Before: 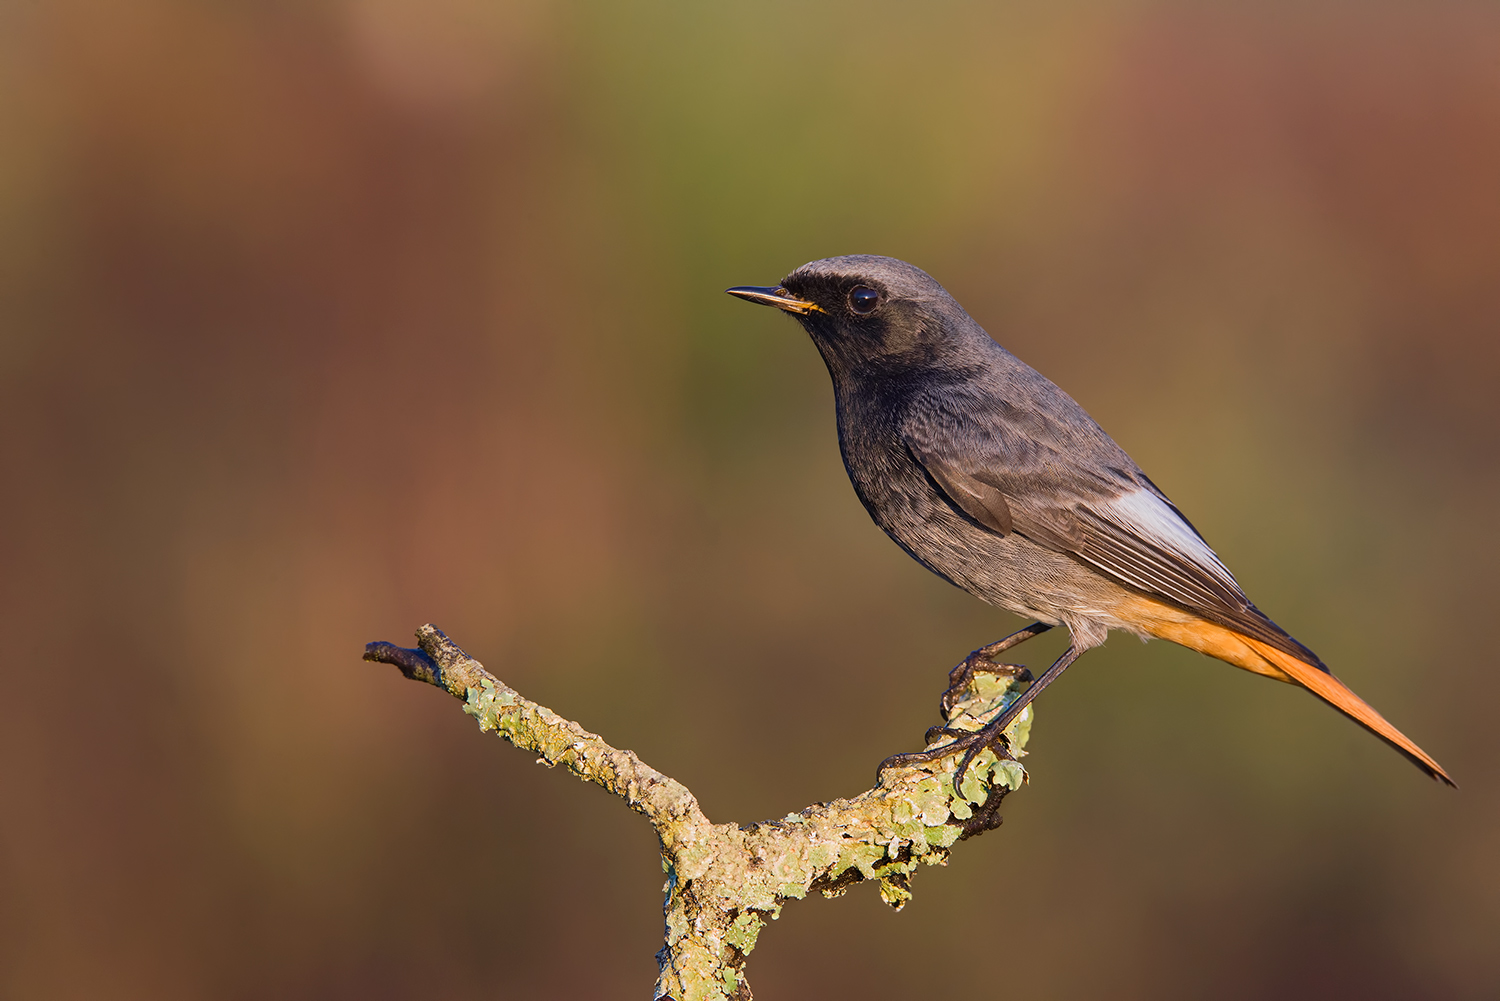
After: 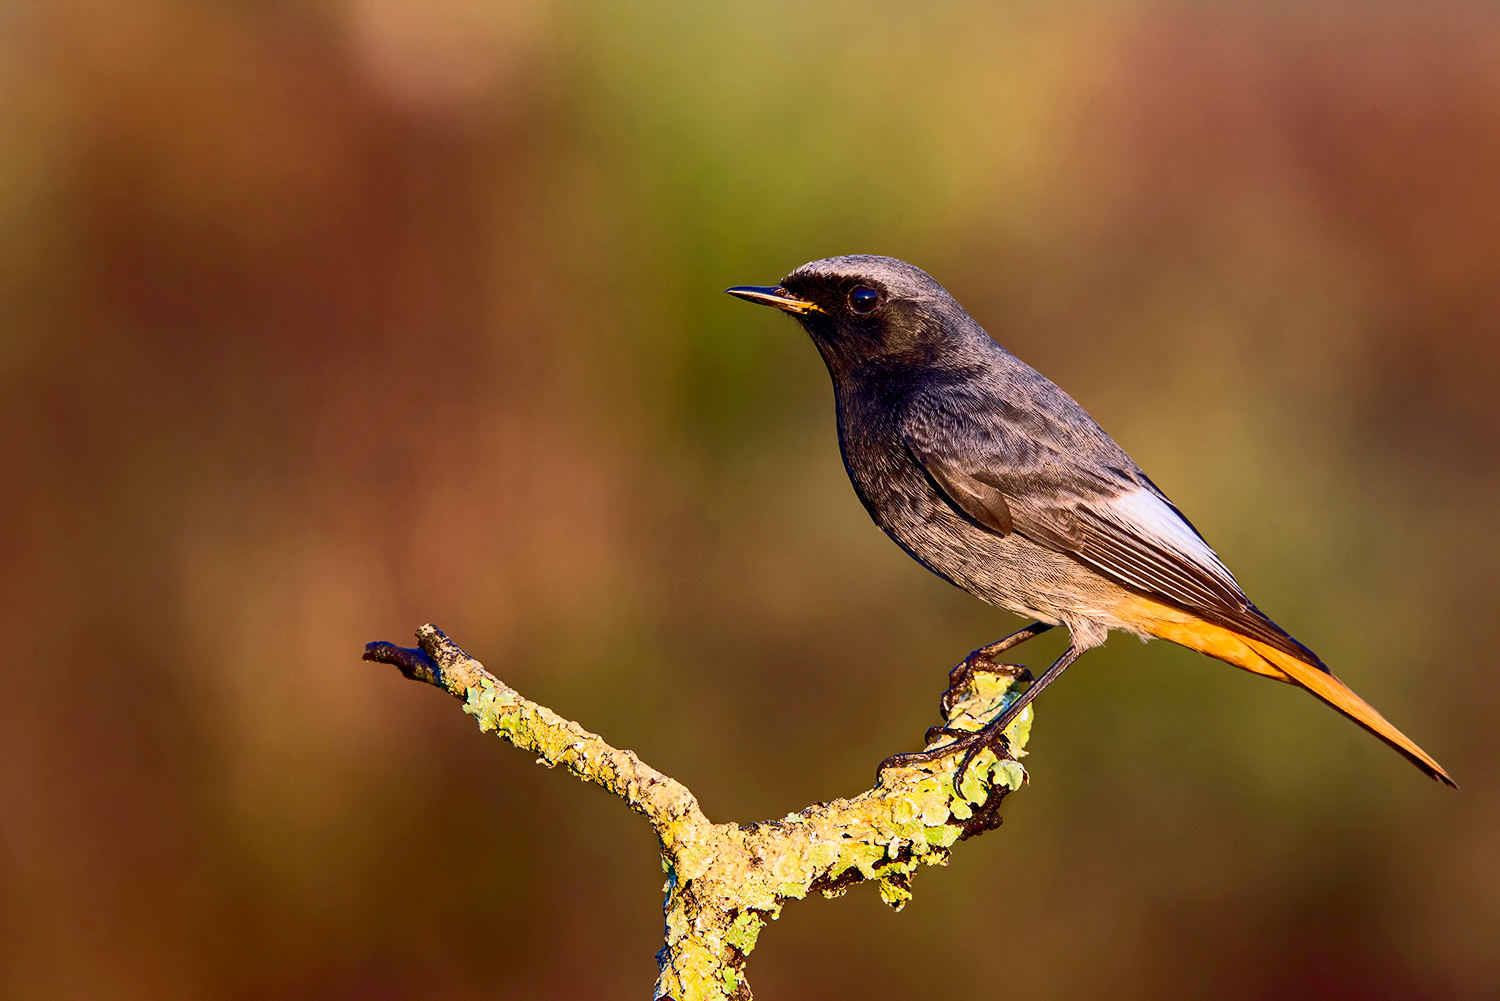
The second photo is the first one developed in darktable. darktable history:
contrast brightness saturation: contrast 0.4, brightness 0.05, saturation 0.25
shadows and highlights: on, module defaults
exposure: black level correction 0.009, exposure 0.119 EV, compensate highlight preservation false
